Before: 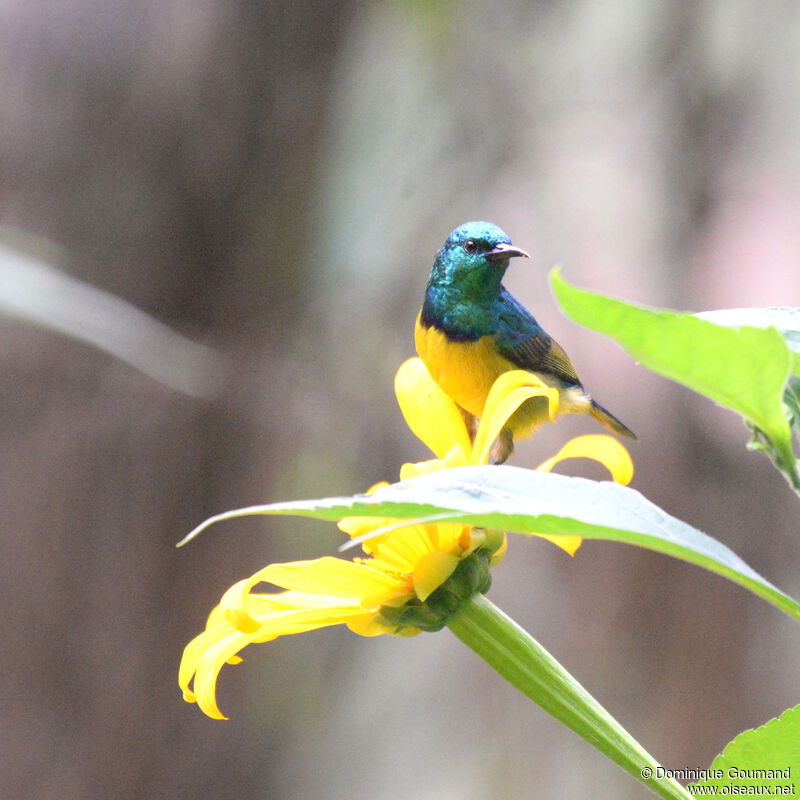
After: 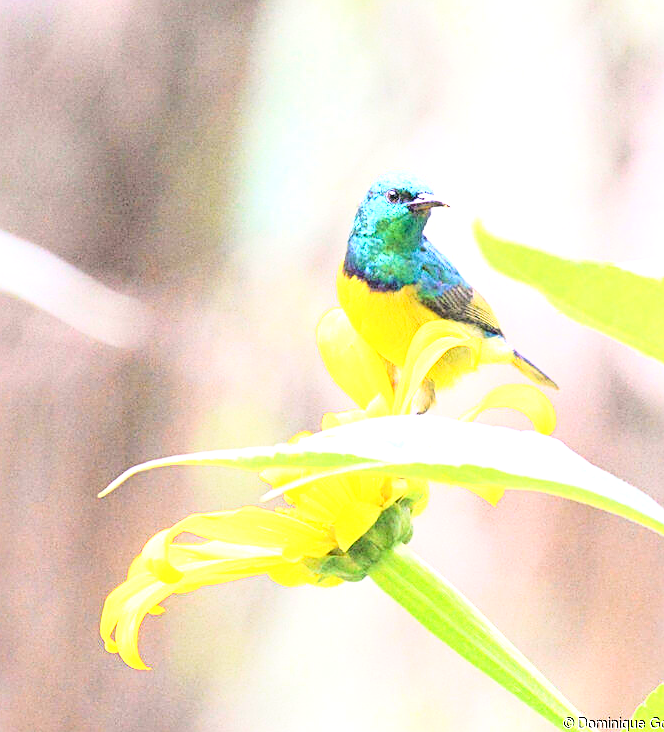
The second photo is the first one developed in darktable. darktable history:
exposure: black level correction 0, exposure 1.2 EV, compensate exposure bias true, compensate highlight preservation false
crop: left 9.834%, top 6.268%, right 7.119%, bottom 2.111%
velvia: on, module defaults
sharpen: on, module defaults
base curve: curves: ch0 [(0, 0) (0.032, 0.037) (0.105, 0.228) (0.435, 0.76) (0.856, 0.983) (1, 1)]
